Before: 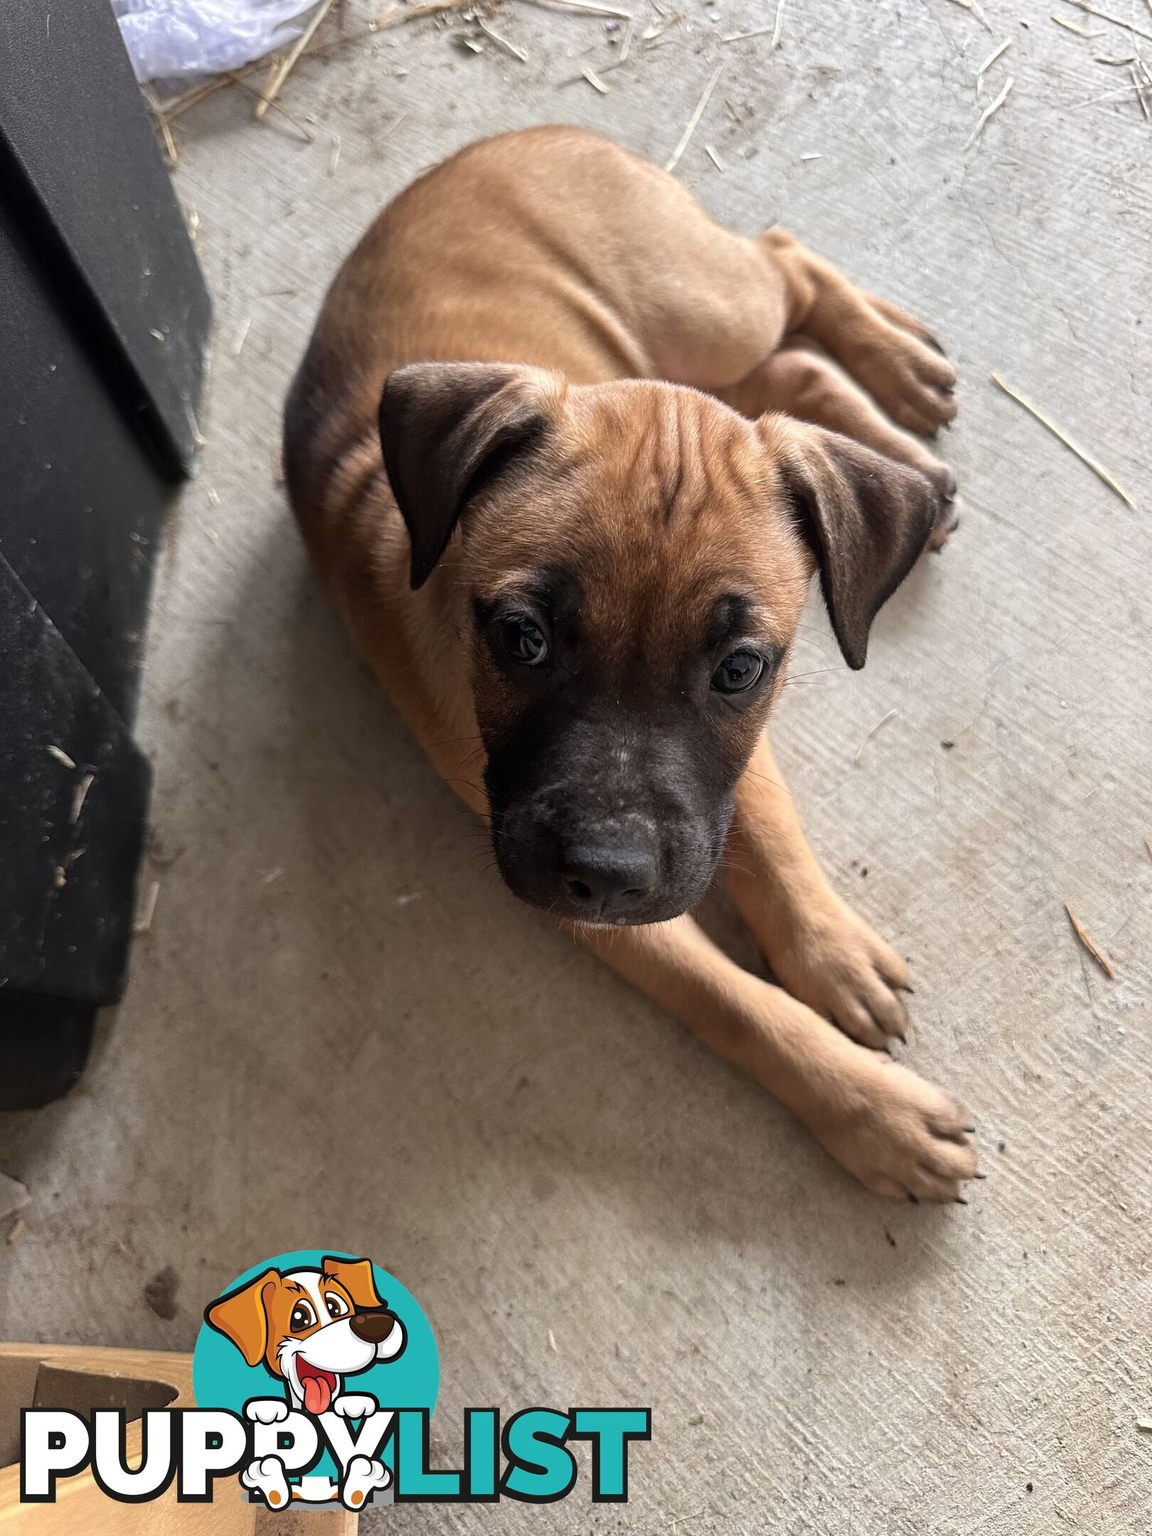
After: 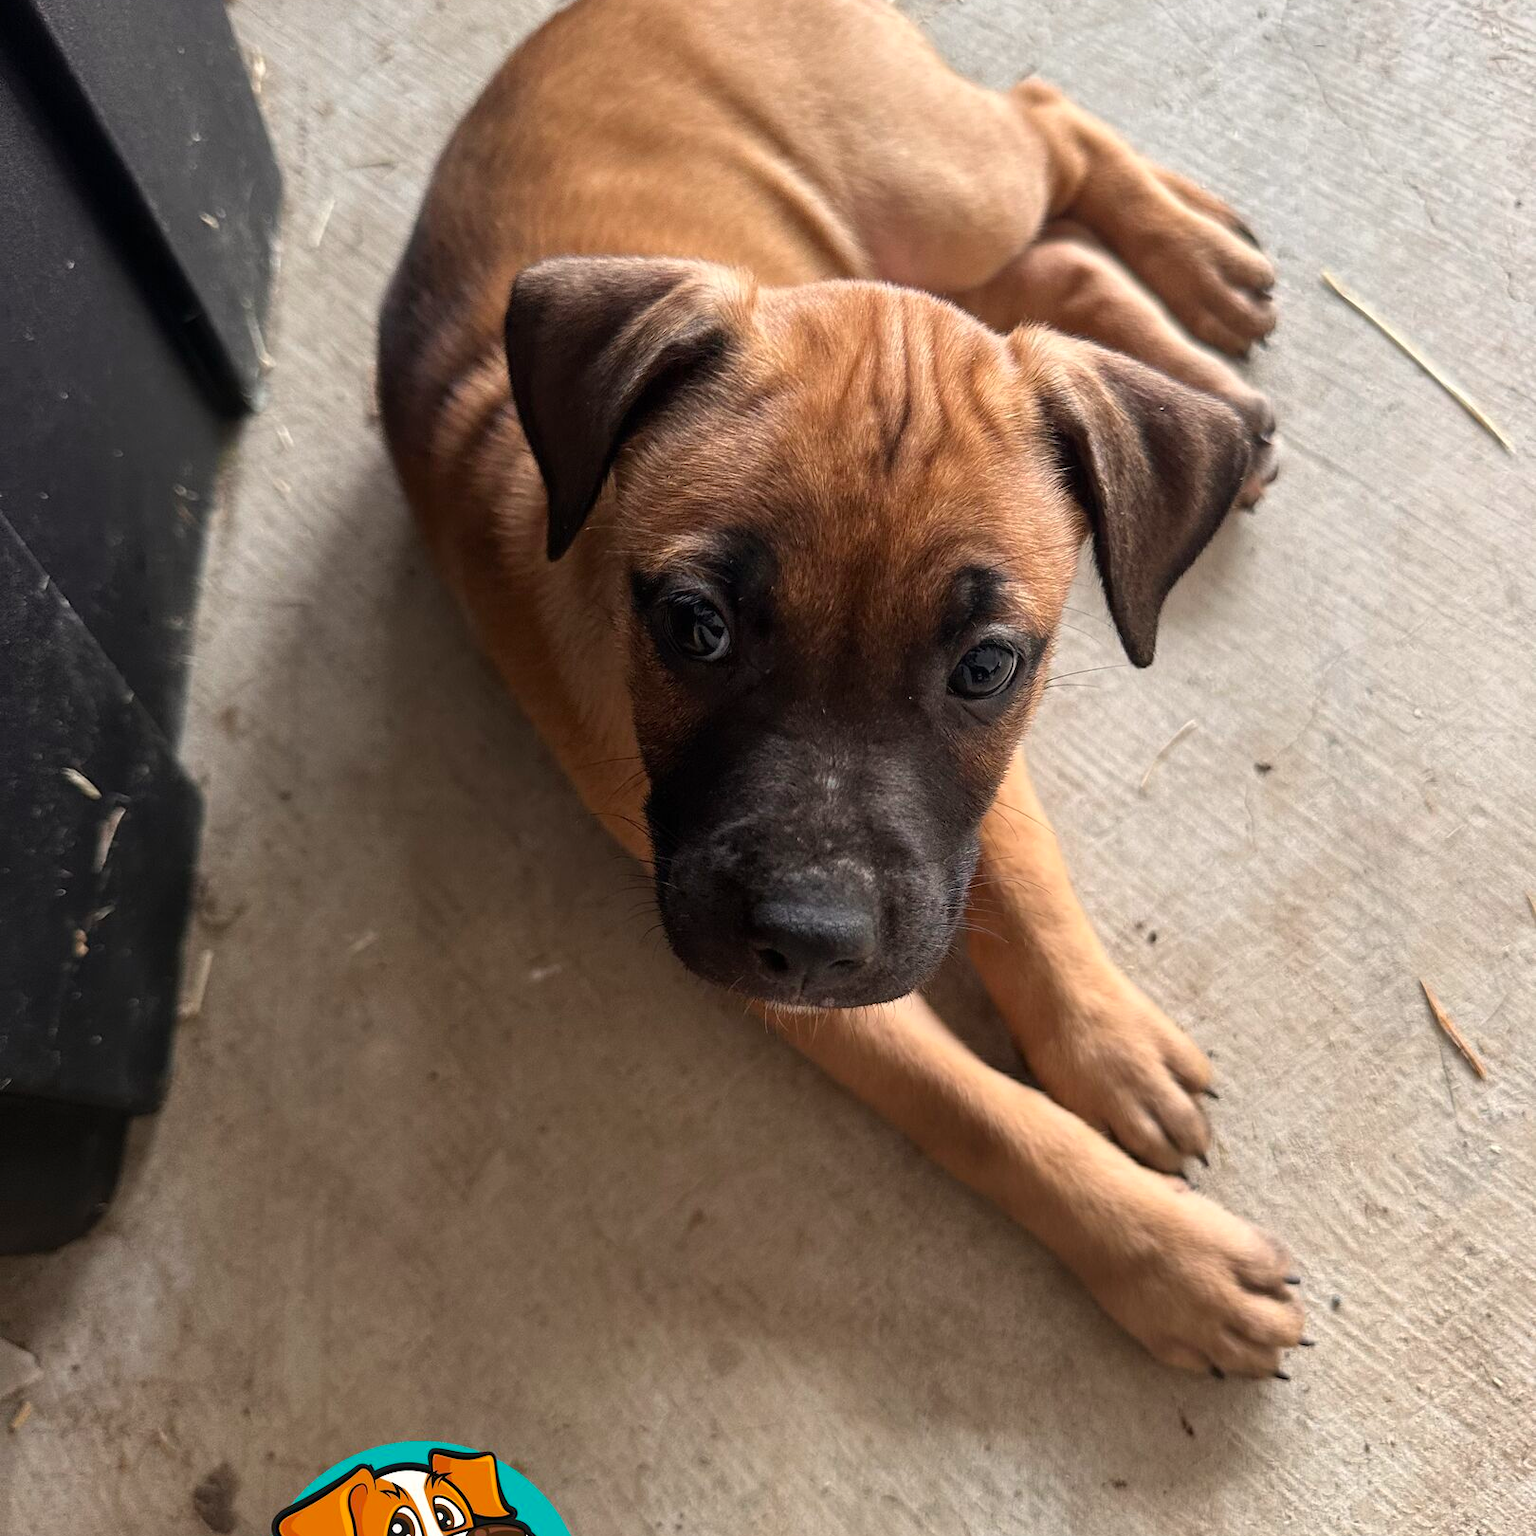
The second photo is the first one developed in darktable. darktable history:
crop: top 11.045%, bottom 13.951%
color correction: highlights a* 0.686, highlights b* 2.8, saturation 1.06
